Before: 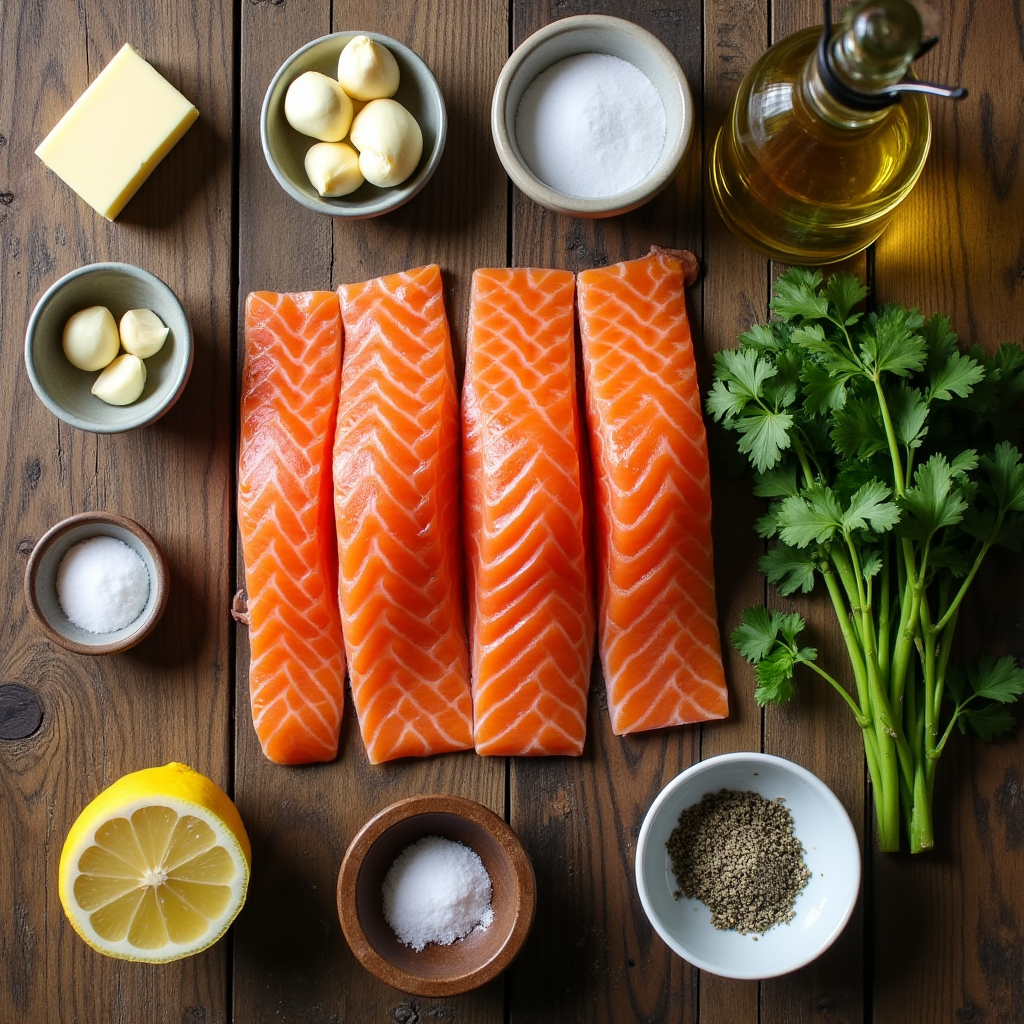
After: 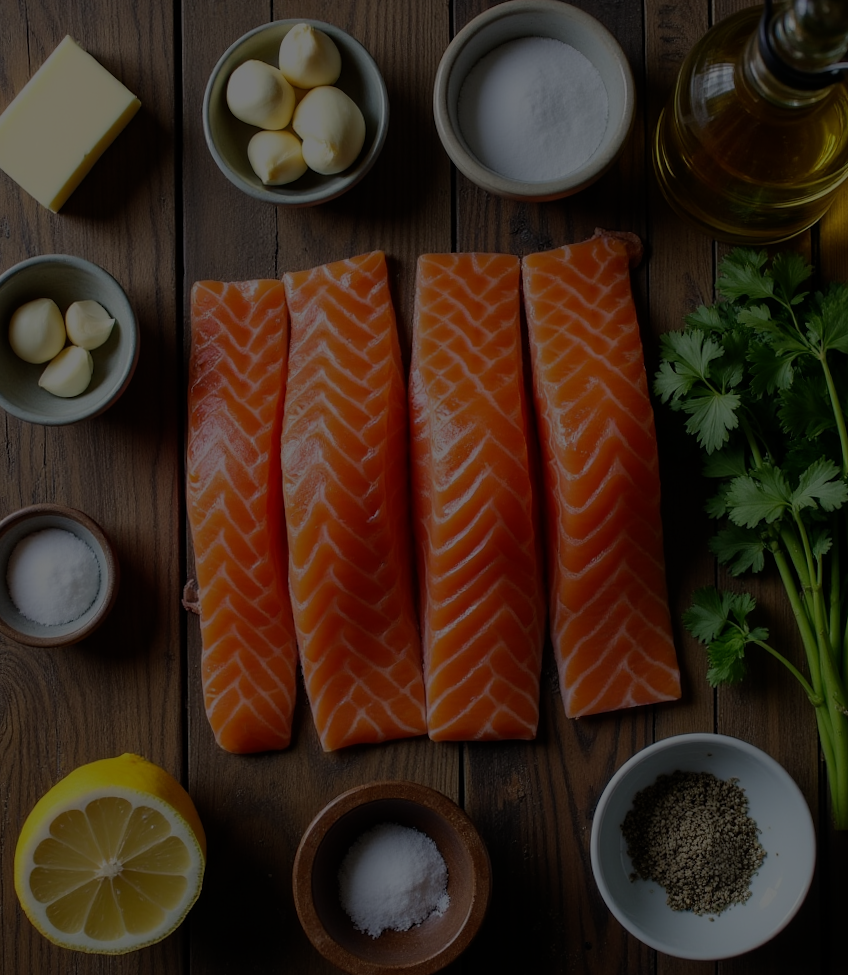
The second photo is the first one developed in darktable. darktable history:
exposure: exposure -2.446 EV, compensate highlight preservation false
crop and rotate: angle 1°, left 4.281%, top 0.642%, right 11.383%, bottom 2.486%
